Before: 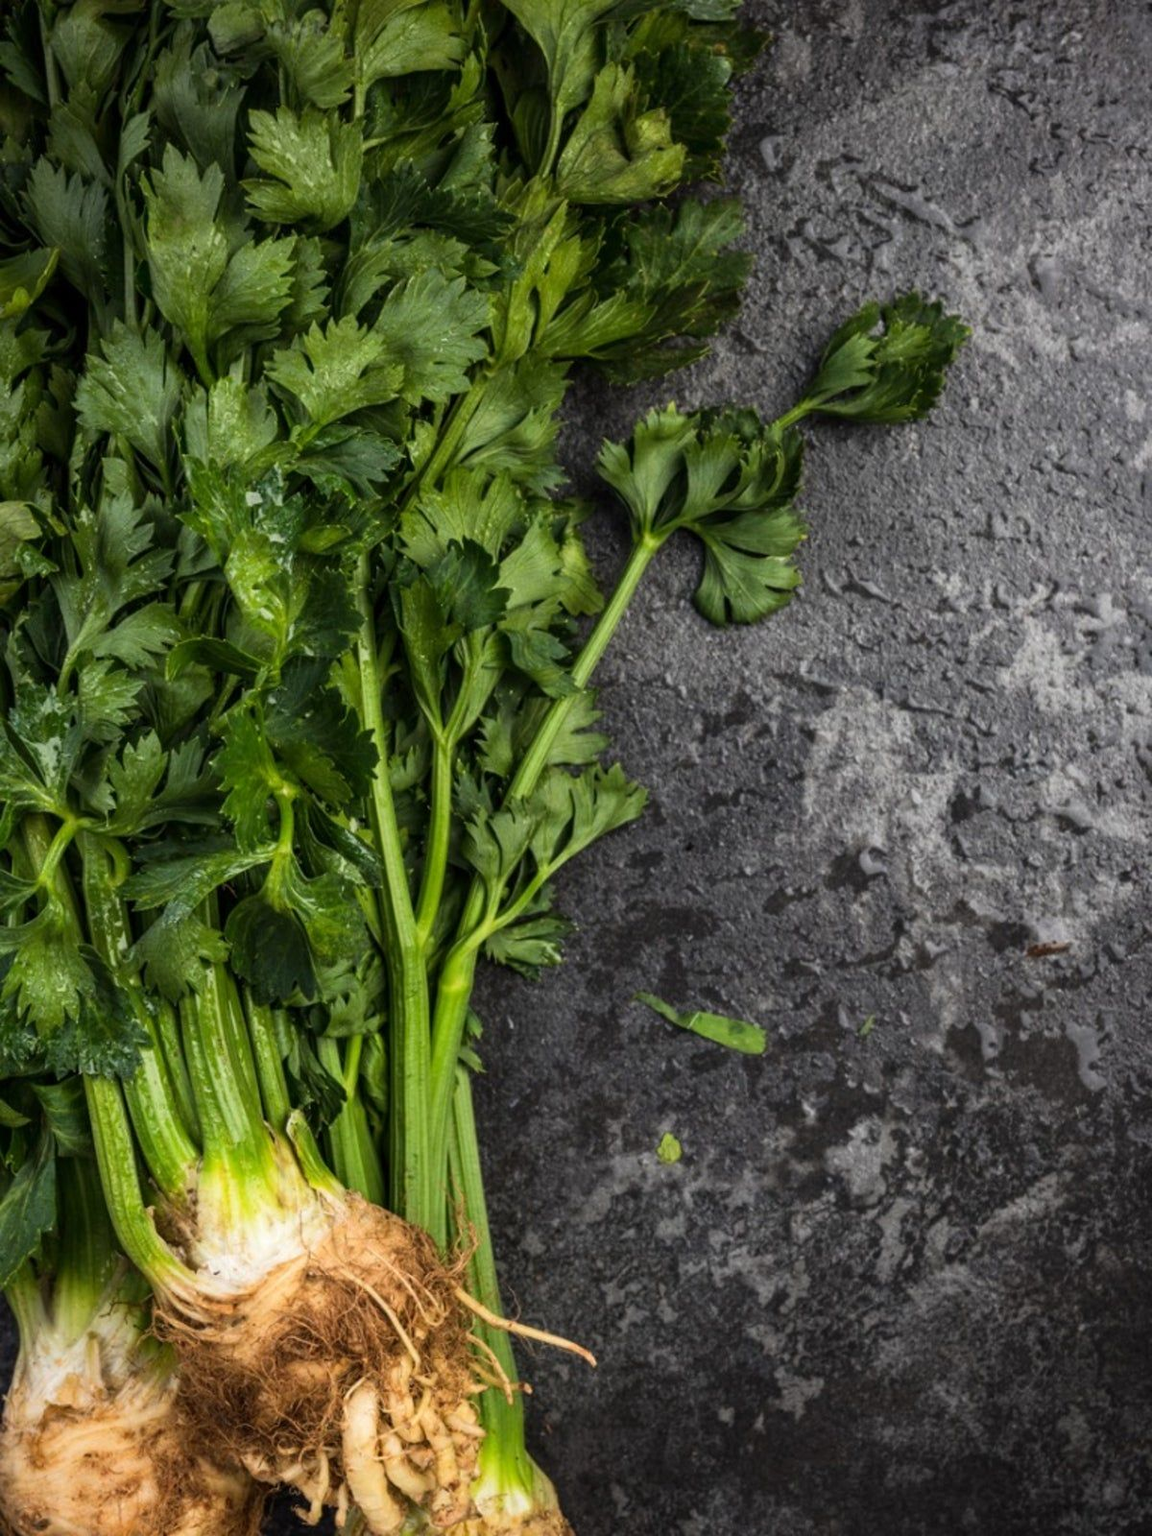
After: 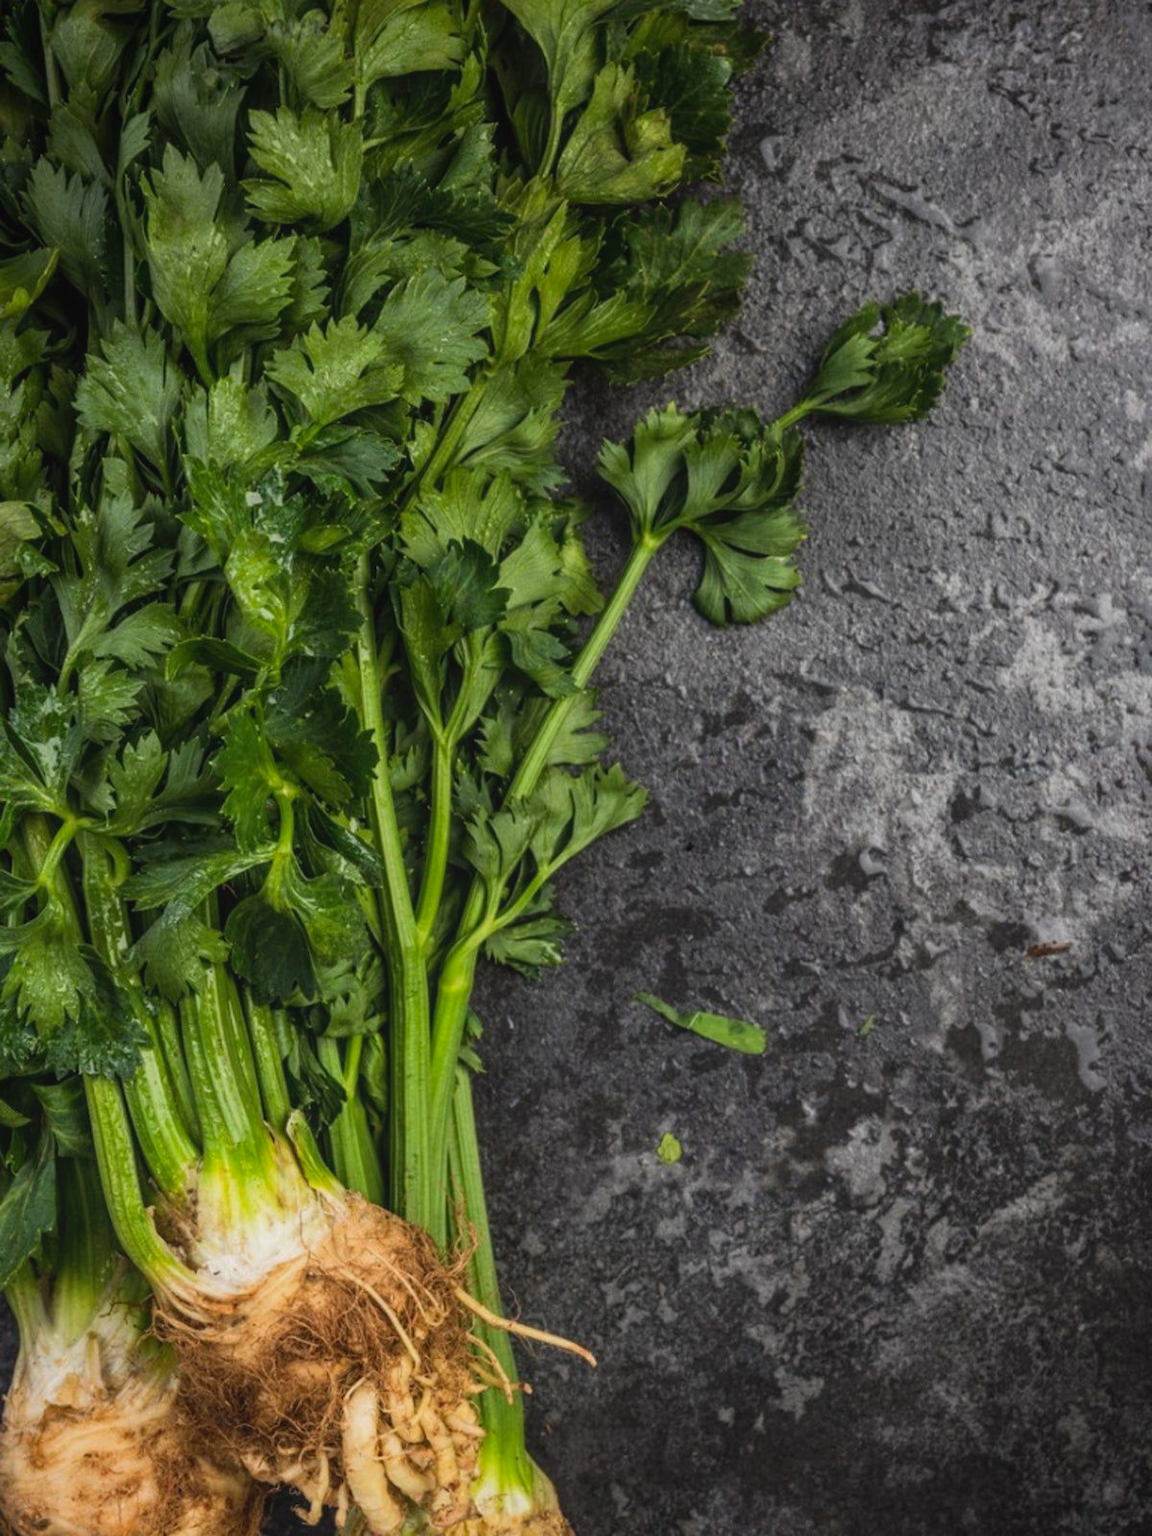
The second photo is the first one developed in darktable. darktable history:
local contrast: highlights 47%, shadows 3%, detail 100%
